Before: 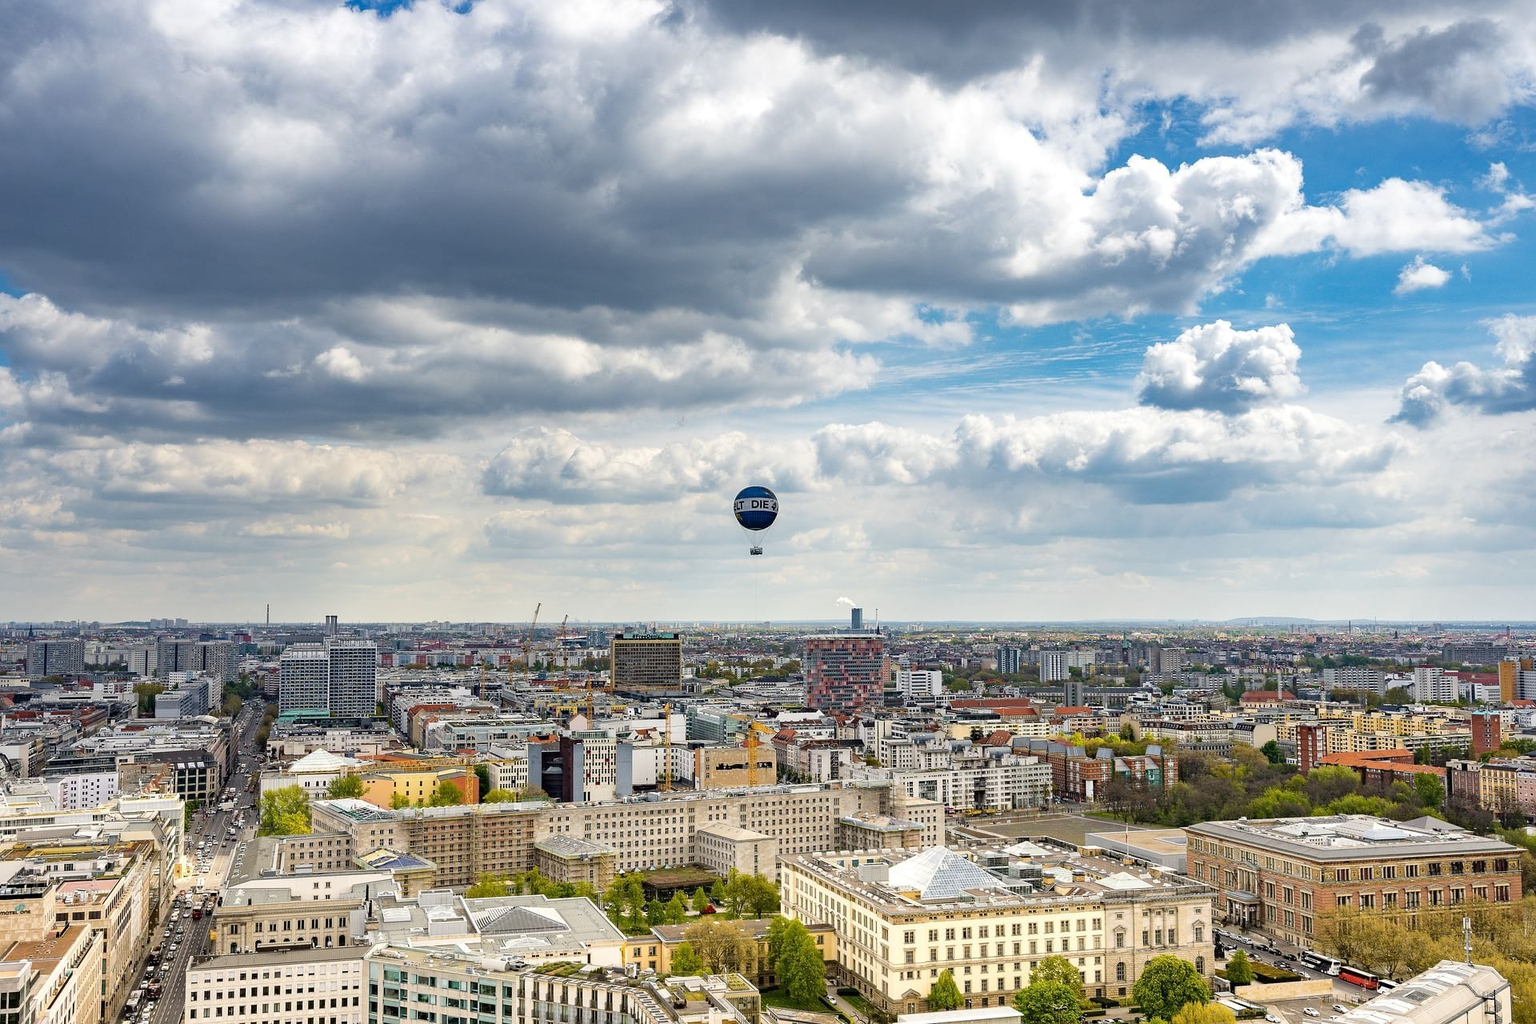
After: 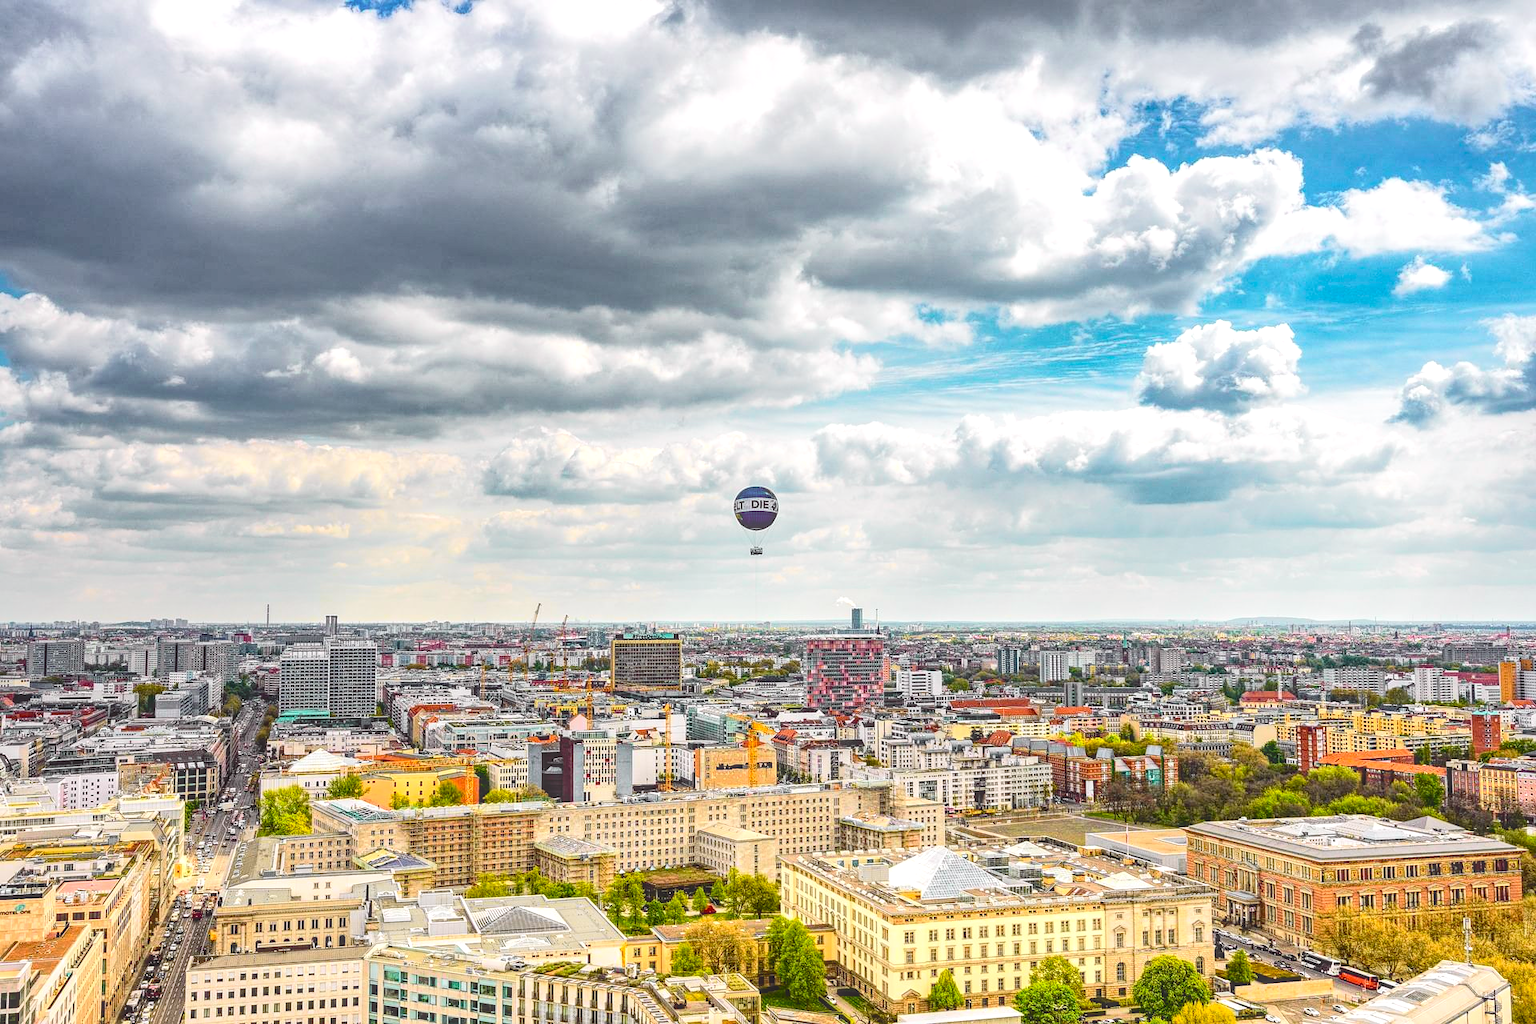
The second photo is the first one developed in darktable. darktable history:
color balance: lift [1, 1.001, 0.999, 1.001], gamma [1, 1.004, 1.007, 0.993], gain [1, 0.991, 0.987, 1.013], contrast 7.5%, contrast fulcrum 10%, output saturation 115%
tone curve: curves: ch0 [(0, 0.014) (0.17, 0.099) (0.398, 0.423) (0.725, 0.828) (0.872, 0.918) (1, 0.981)]; ch1 [(0, 0) (0.402, 0.36) (0.489, 0.491) (0.5, 0.503) (0.515, 0.52) (0.545, 0.572) (0.615, 0.662) (0.701, 0.725) (1, 1)]; ch2 [(0, 0) (0.42, 0.458) (0.485, 0.499) (0.503, 0.503) (0.531, 0.542) (0.561, 0.594) (0.644, 0.694) (0.717, 0.753) (1, 0.991)], color space Lab, independent channels
local contrast: highlights 66%, shadows 33%, detail 166%, midtone range 0.2
